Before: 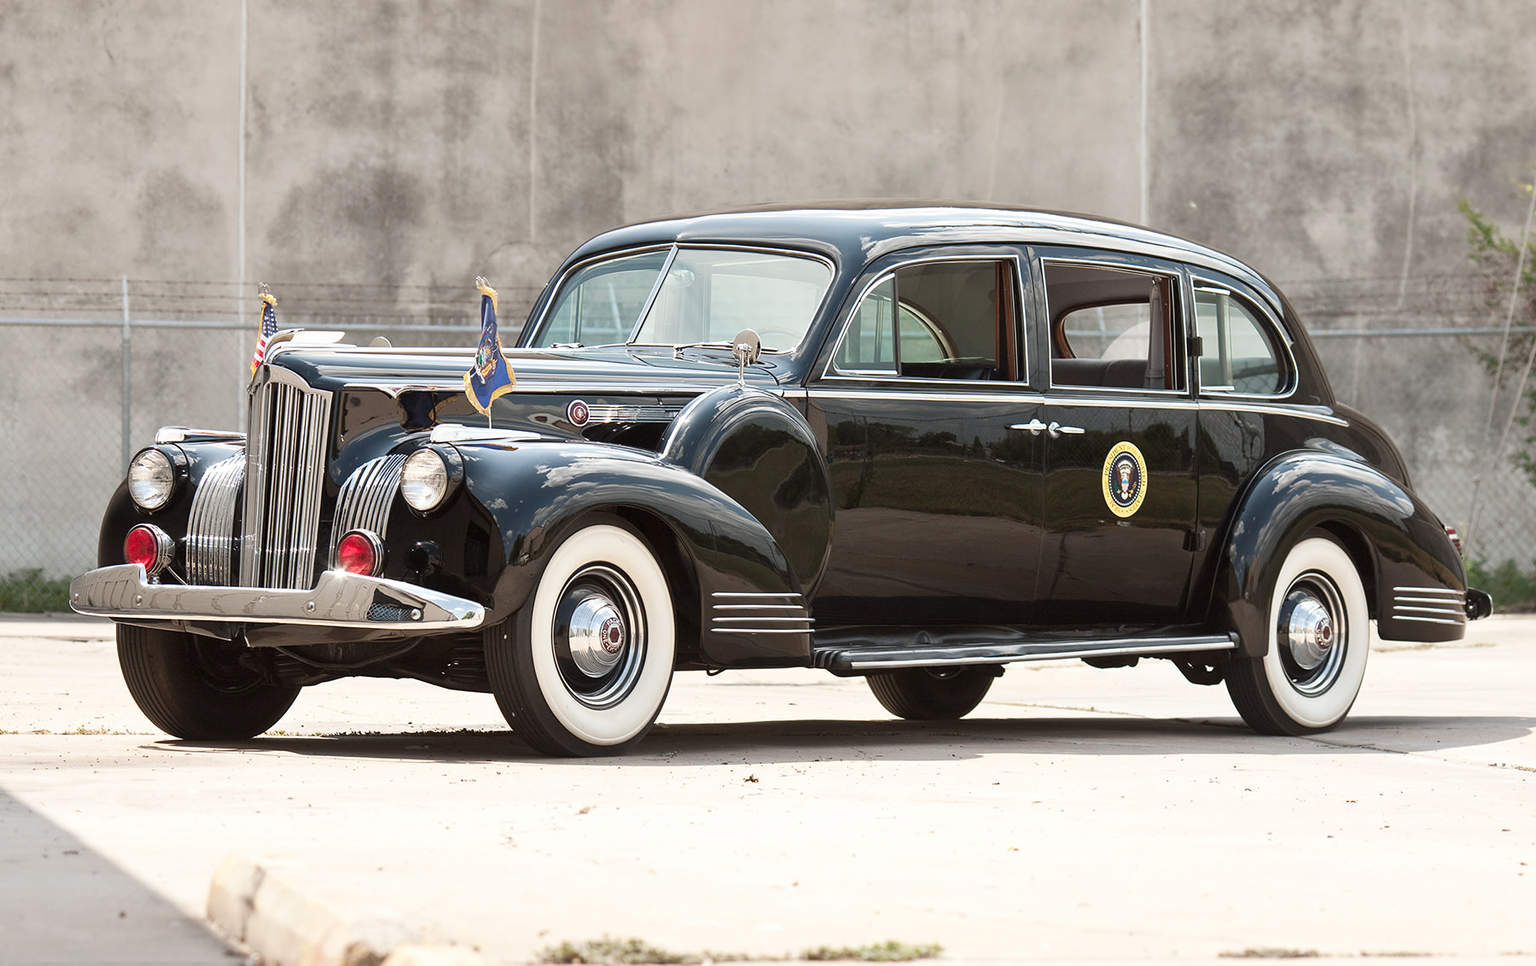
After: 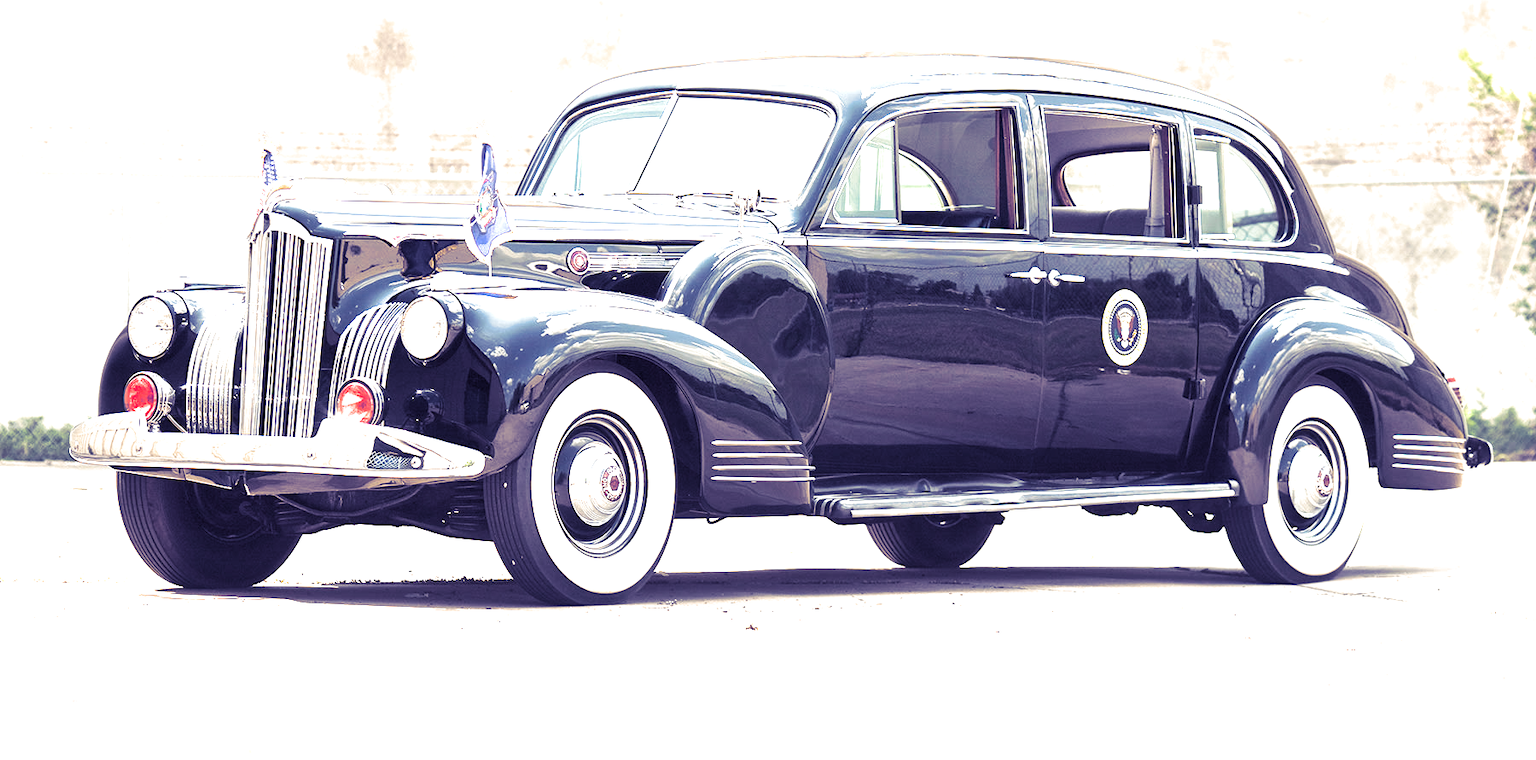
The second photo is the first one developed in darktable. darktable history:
split-toning: shadows › hue 242.67°, shadows › saturation 0.733, highlights › hue 45.33°, highlights › saturation 0.667, balance -53.304, compress 21.15%
exposure: exposure 2.04 EV, compensate highlight preservation false
crop and rotate: top 15.774%, bottom 5.506%
